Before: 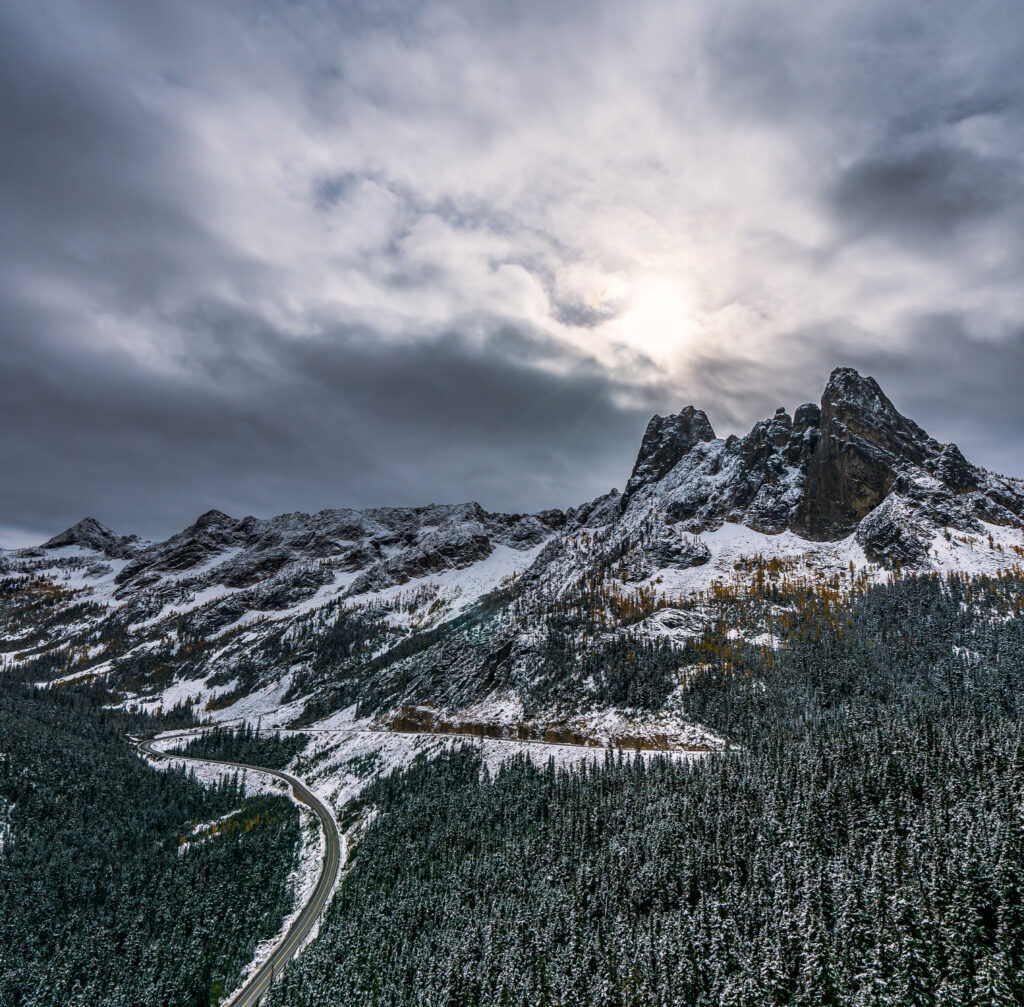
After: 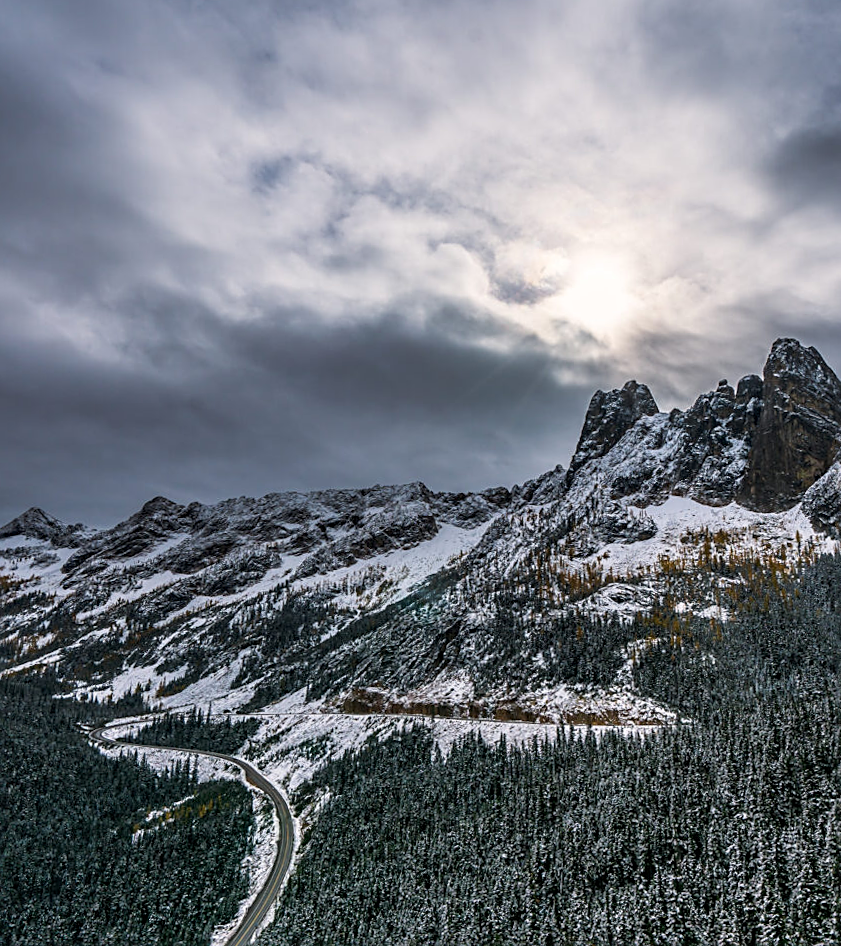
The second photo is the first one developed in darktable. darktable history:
crop and rotate: angle 1.47°, left 4.239%, top 0.897%, right 11.46%, bottom 2.685%
sharpen: on, module defaults
